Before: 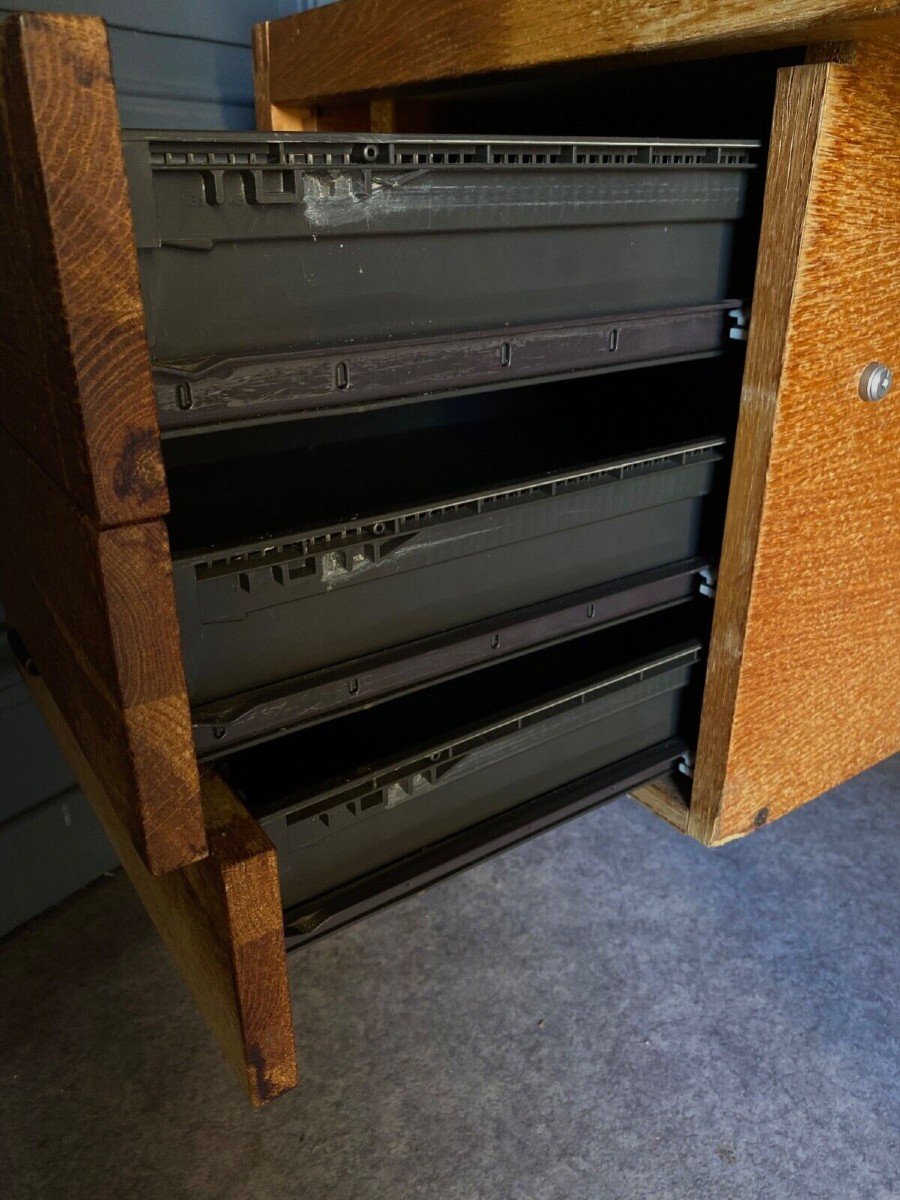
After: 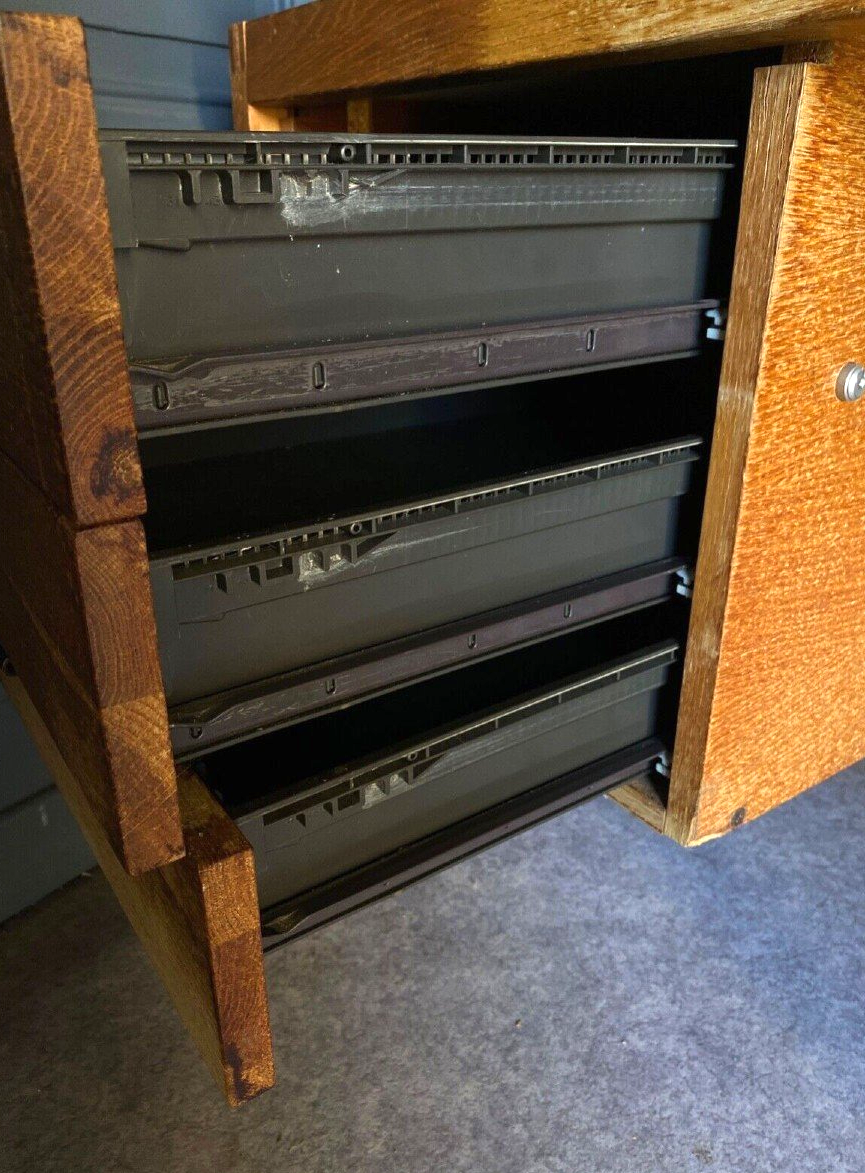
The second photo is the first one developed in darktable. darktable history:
crop and rotate: left 2.647%, right 1.135%, bottom 2.175%
exposure: black level correction 0, exposure 0.7 EV, compensate exposure bias true, compensate highlight preservation false
